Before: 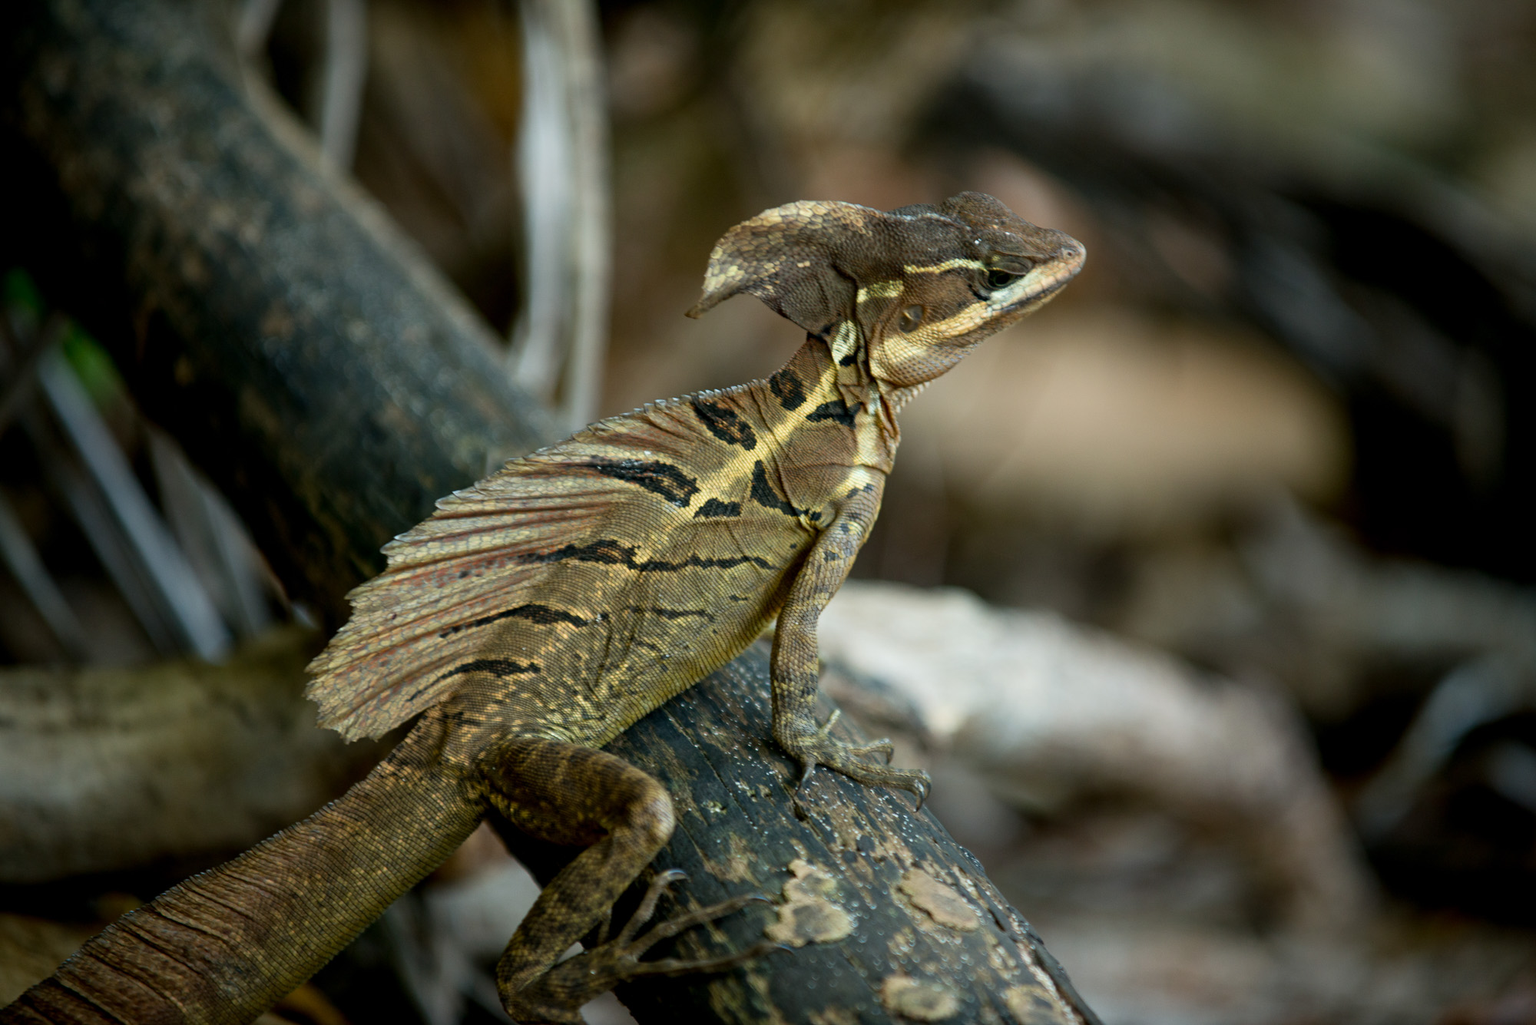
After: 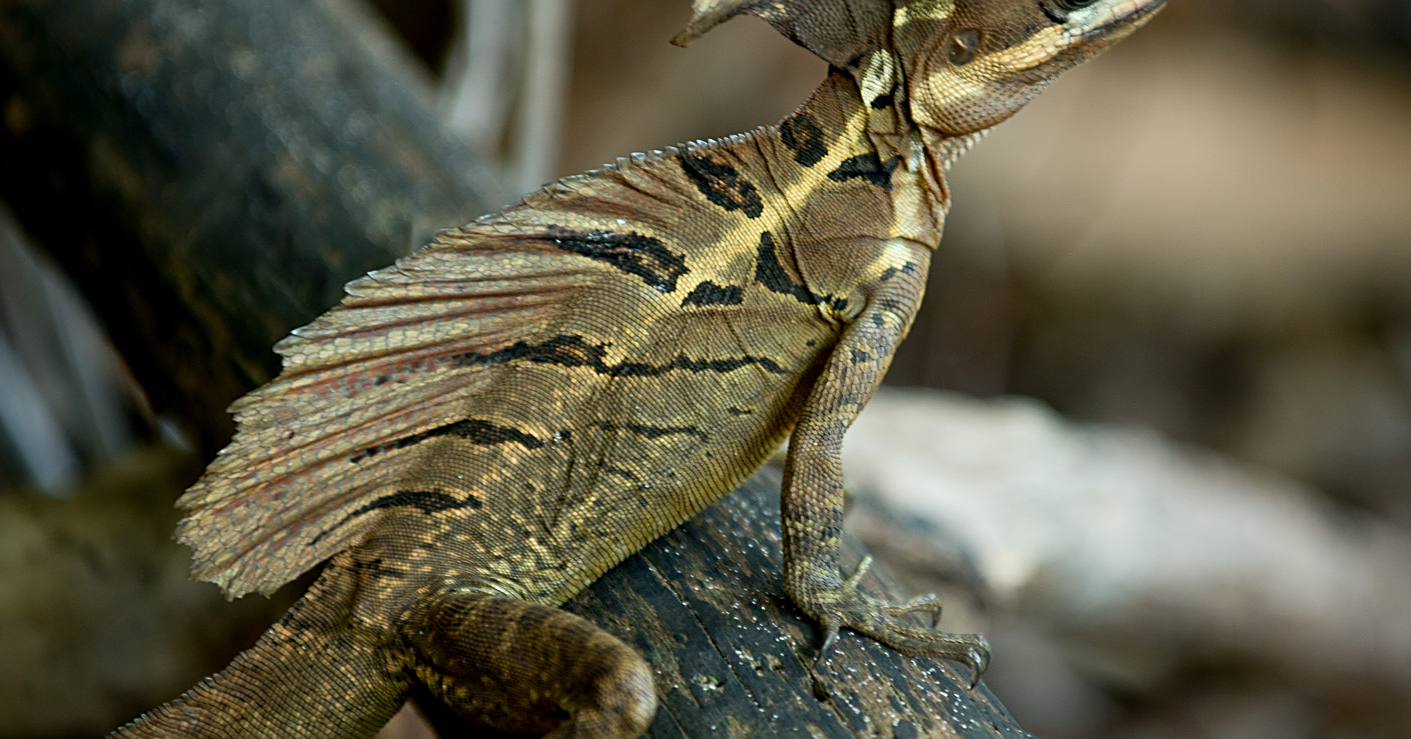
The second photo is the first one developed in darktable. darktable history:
sharpen: on, module defaults
crop: left 11.123%, top 27.61%, right 18.3%, bottom 17.034%
